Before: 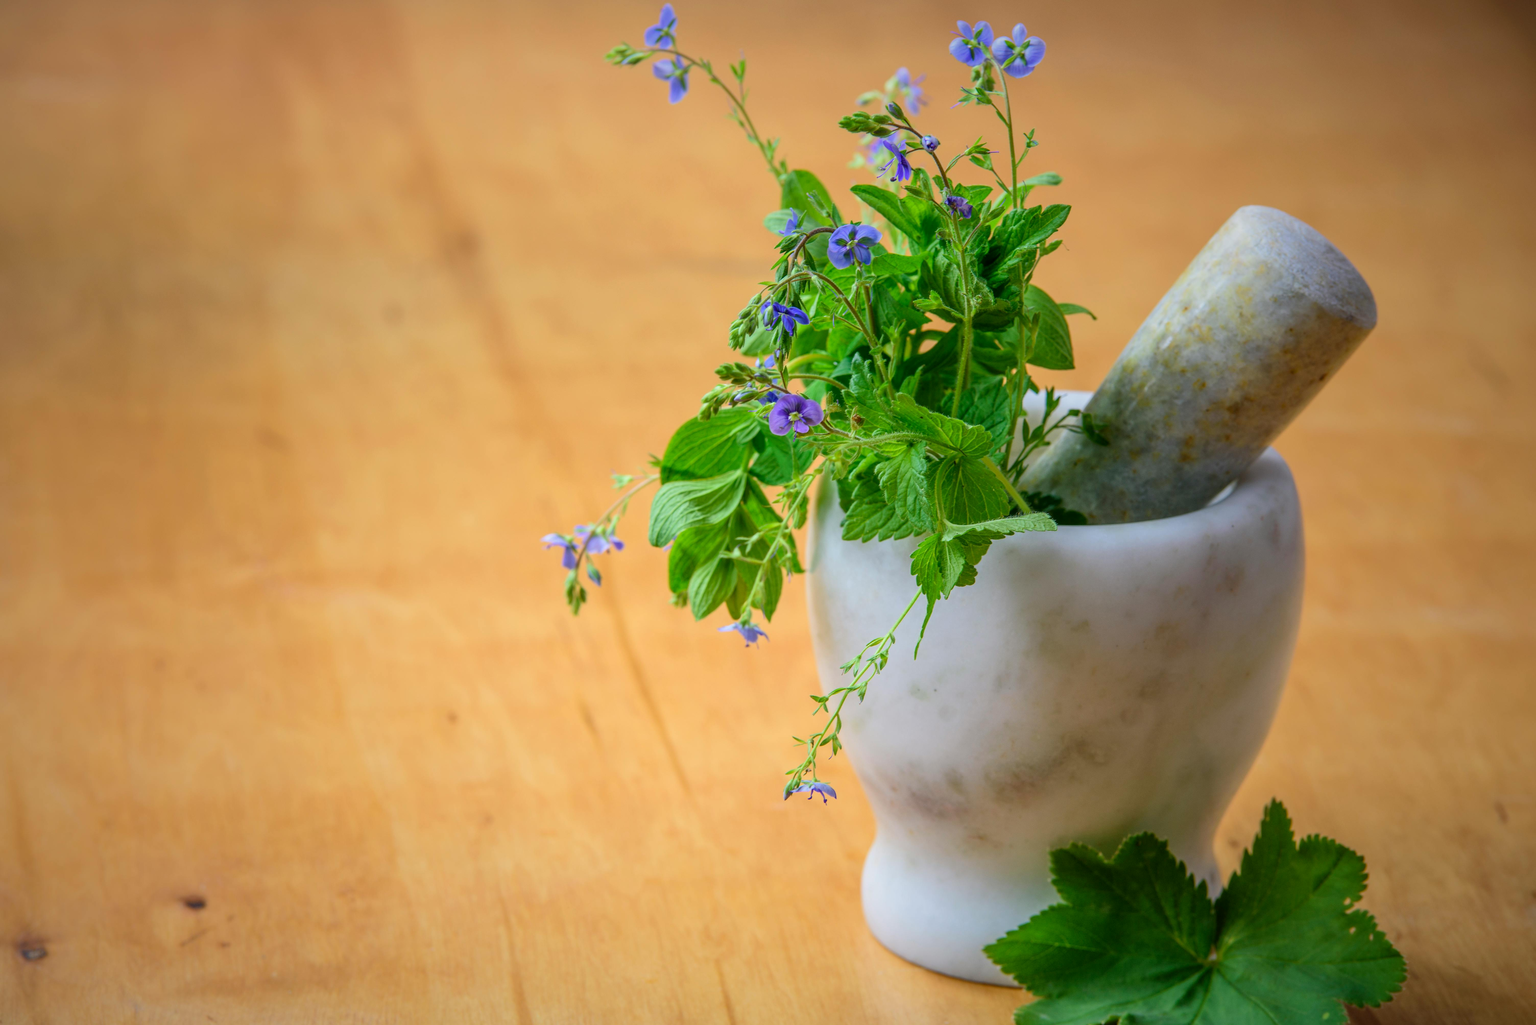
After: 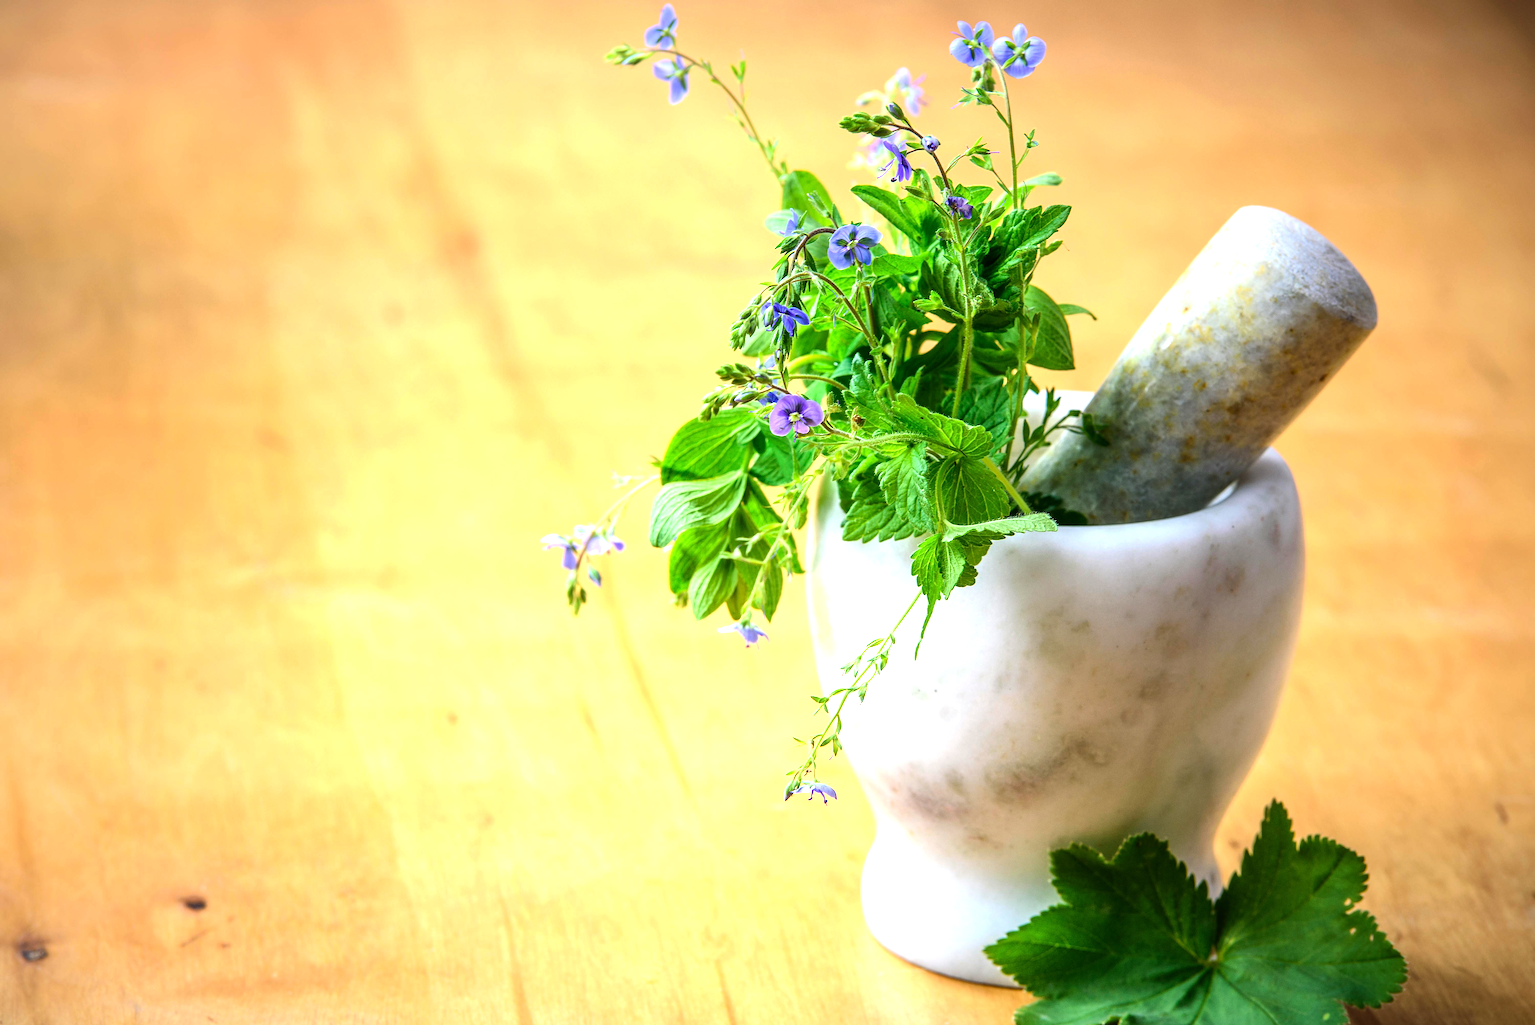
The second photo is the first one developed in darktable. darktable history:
sharpen: amount 0.498
exposure: black level correction 0, exposure 0.59 EV, compensate highlight preservation false
tone equalizer: -8 EV -0.725 EV, -7 EV -0.694 EV, -6 EV -0.602 EV, -5 EV -0.386 EV, -3 EV 0.396 EV, -2 EV 0.6 EV, -1 EV 0.695 EV, +0 EV 0.758 EV, edges refinement/feathering 500, mask exposure compensation -1.57 EV, preserve details no
